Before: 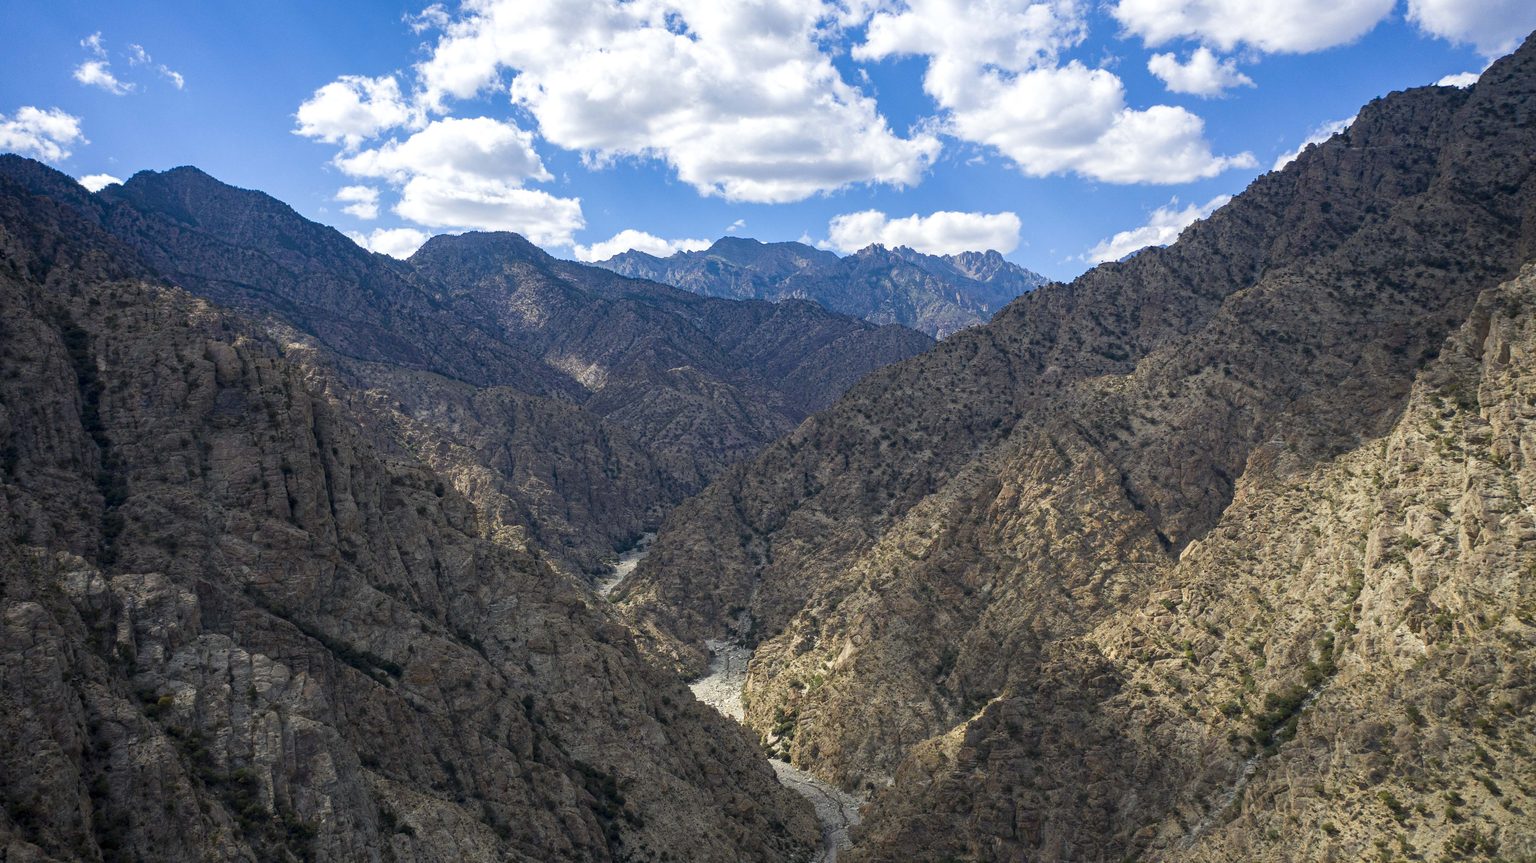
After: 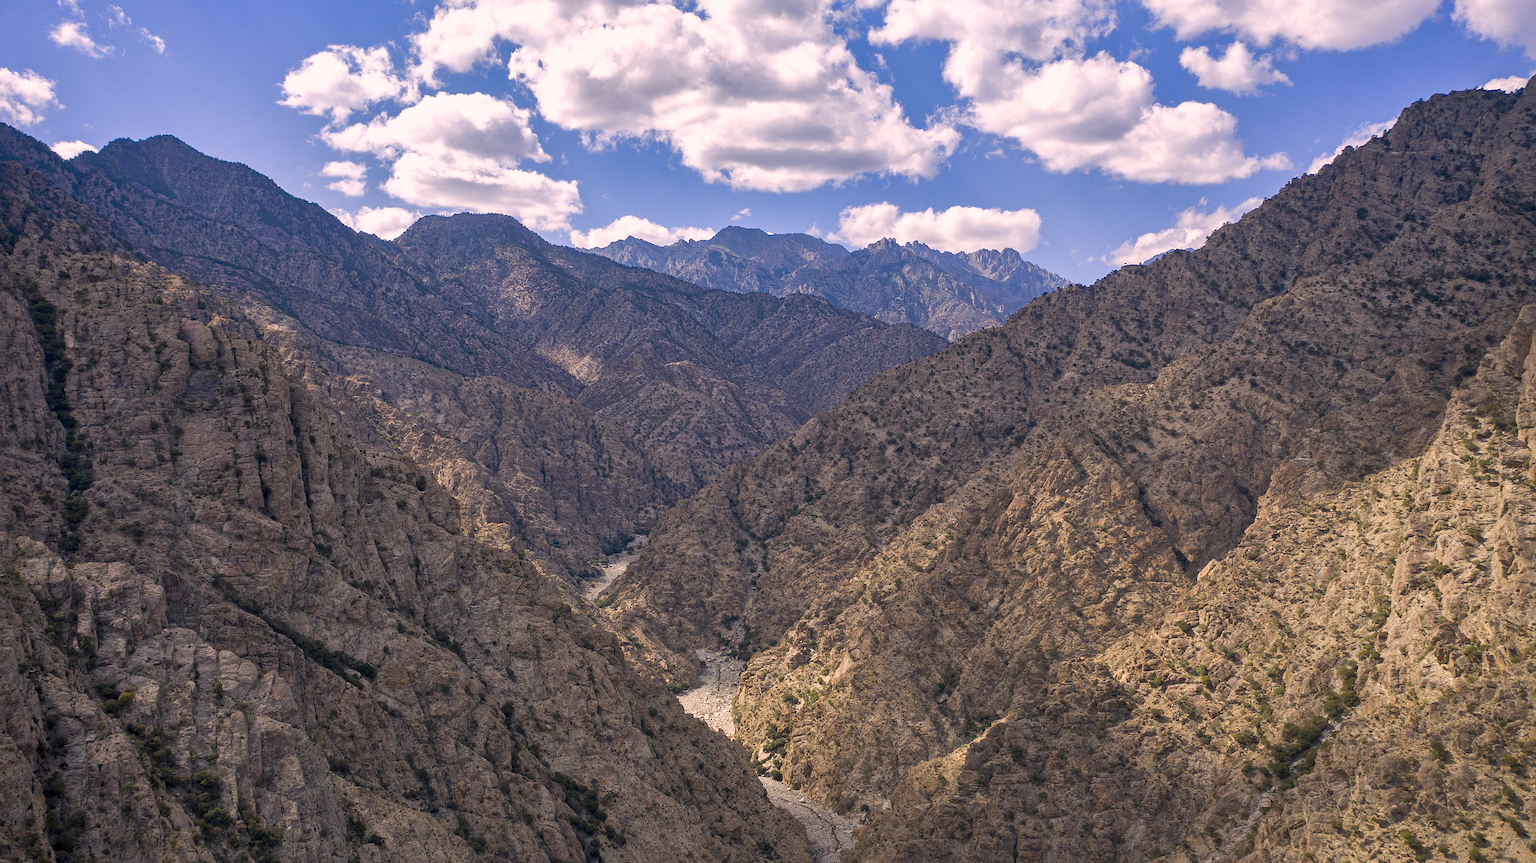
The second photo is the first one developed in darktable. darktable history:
shadows and highlights: on, module defaults
sharpen: on, module defaults
crop and rotate: angle -1.69°
color correction: highlights a* 12.23, highlights b* 5.41
